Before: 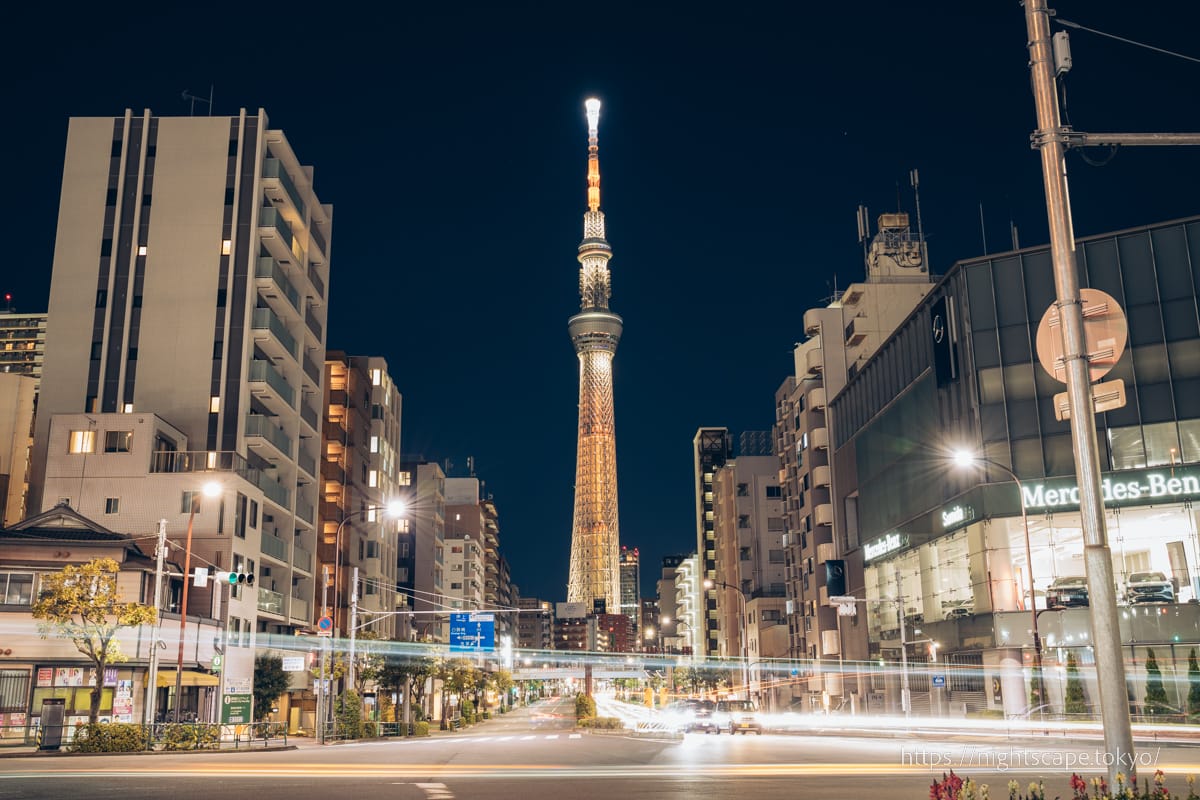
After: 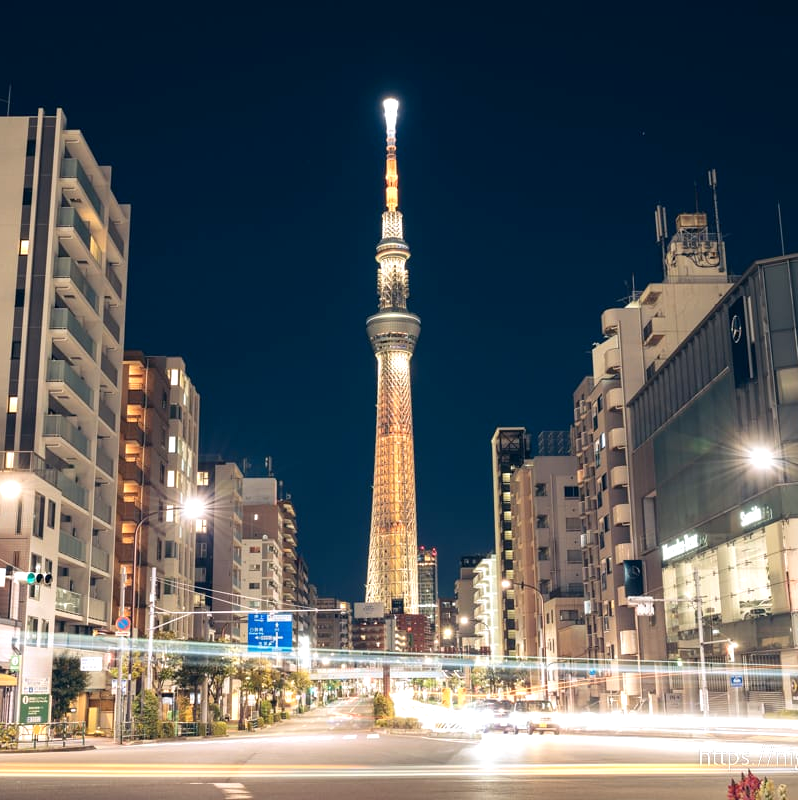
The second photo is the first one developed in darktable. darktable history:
exposure: black level correction 0.001, exposure 0.5 EV, compensate exposure bias true, compensate highlight preservation false
crop: left 16.899%, right 16.556%
